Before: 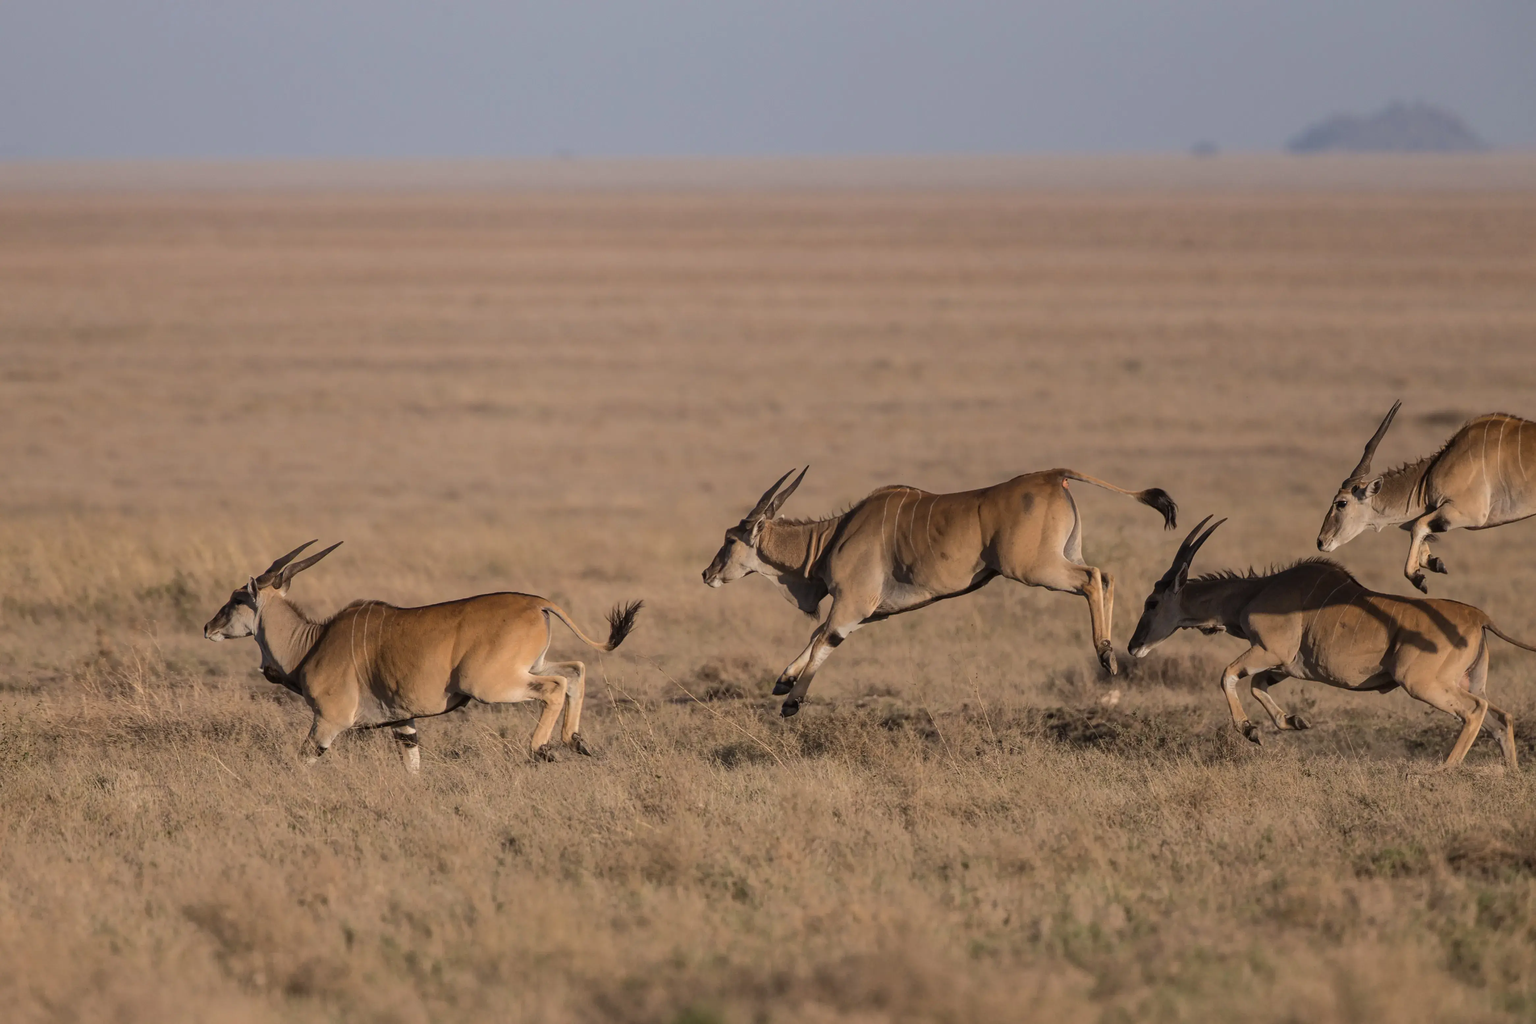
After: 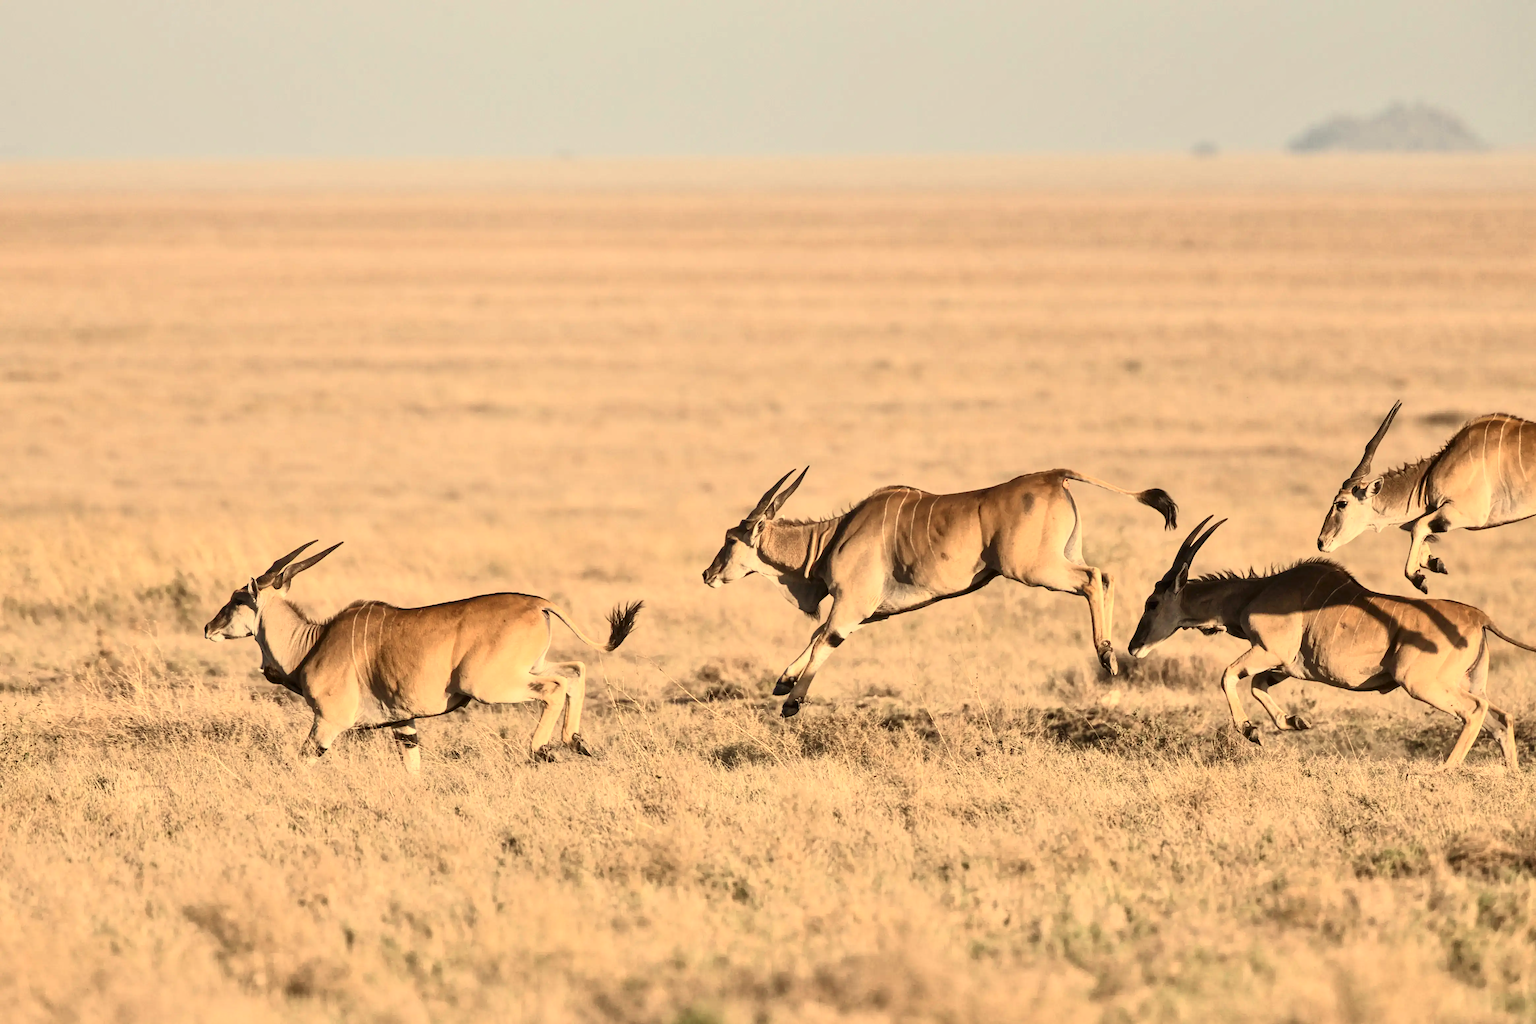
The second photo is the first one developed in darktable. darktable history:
white balance: red 1.08, blue 0.791
contrast brightness saturation: contrast 0.39, brightness 0.1
tone equalizer: -7 EV 0.15 EV, -6 EV 0.6 EV, -5 EV 1.15 EV, -4 EV 1.33 EV, -3 EV 1.15 EV, -2 EV 0.6 EV, -1 EV 0.15 EV, mask exposure compensation -0.5 EV
